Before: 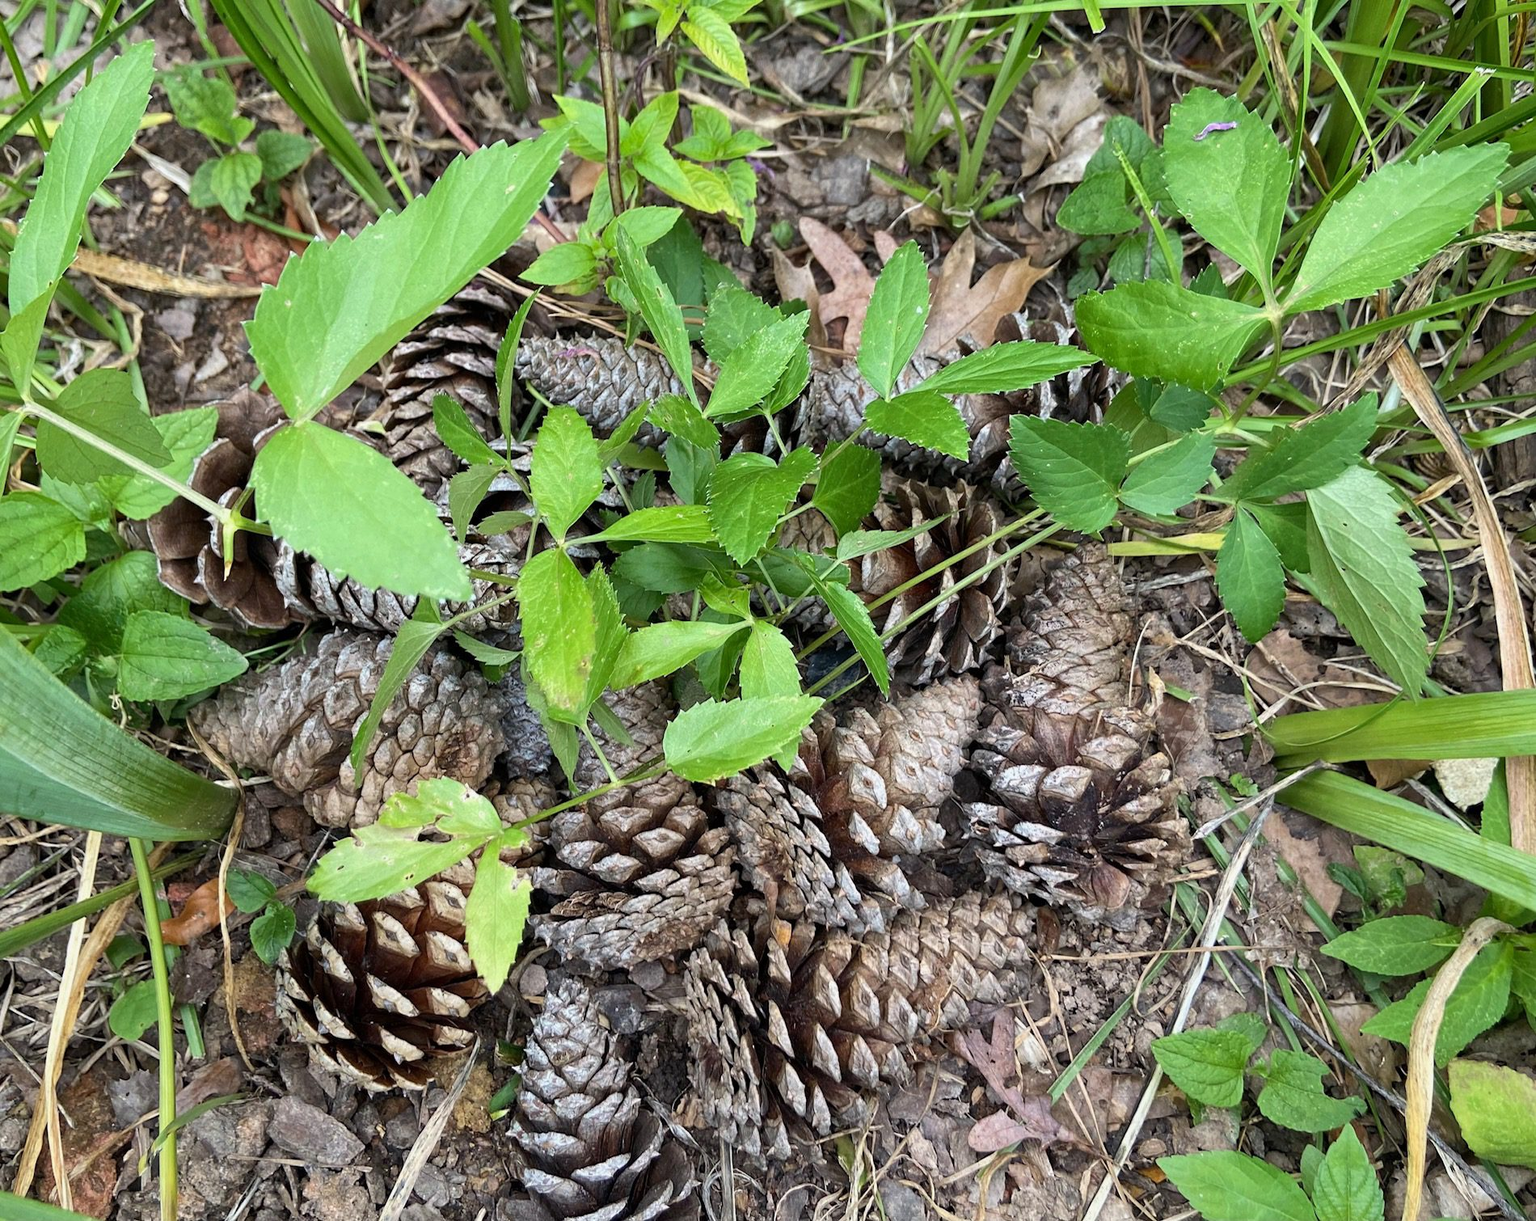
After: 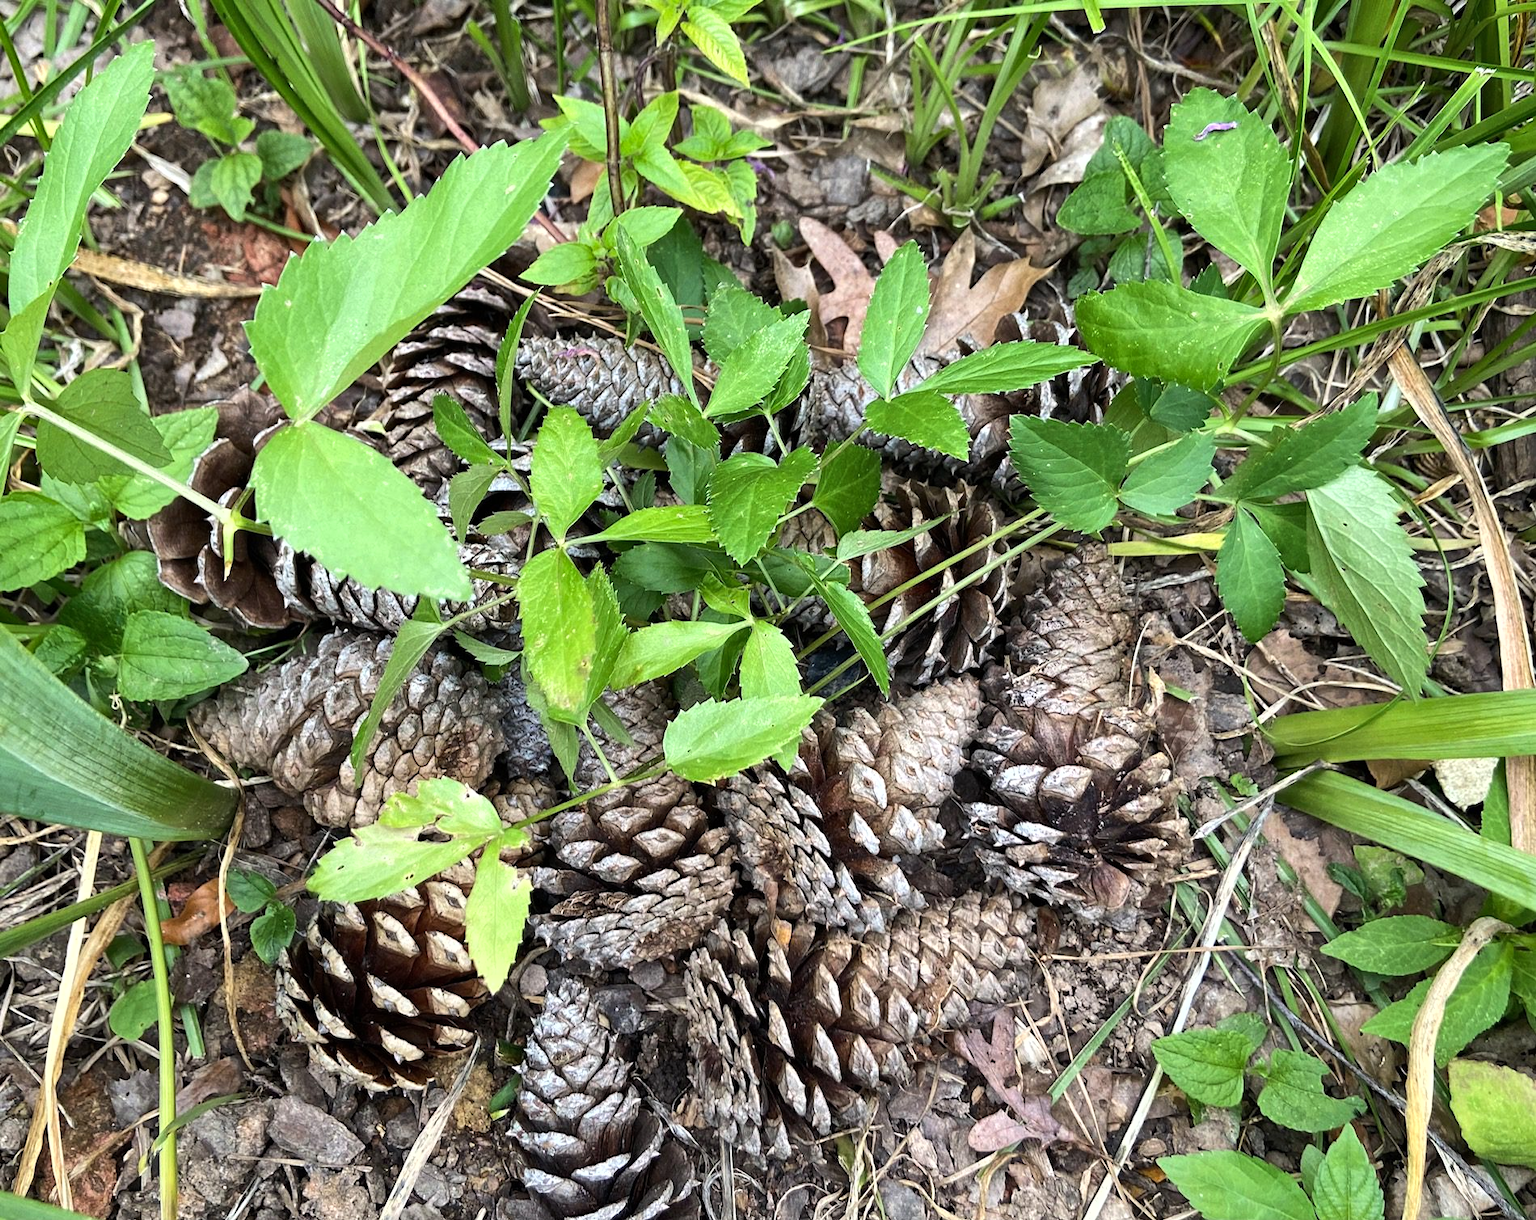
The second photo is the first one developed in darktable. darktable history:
tone equalizer: -8 EV -0.417 EV, -7 EV -0.389 EV, -6 EV -0.333 EV, -5 EV -0.222 EV, -3 EV 0.222 EV, -2 EV 0.333 EV, -1 EV 0.389 EV, +0 EV 0.417 EV, edges refinement/feathering 500, mask exposure compensation -1.57 EV, preserve details no
color contrast: green-magenta contrast 1.2, blue-yellow contrast 1.2
shadows and highlights: radius 108.52, shadows 23.73, highlights -59.32, low approximation 0.01, soften with gaussian
contrast brightness saturation: saturation -0.17
